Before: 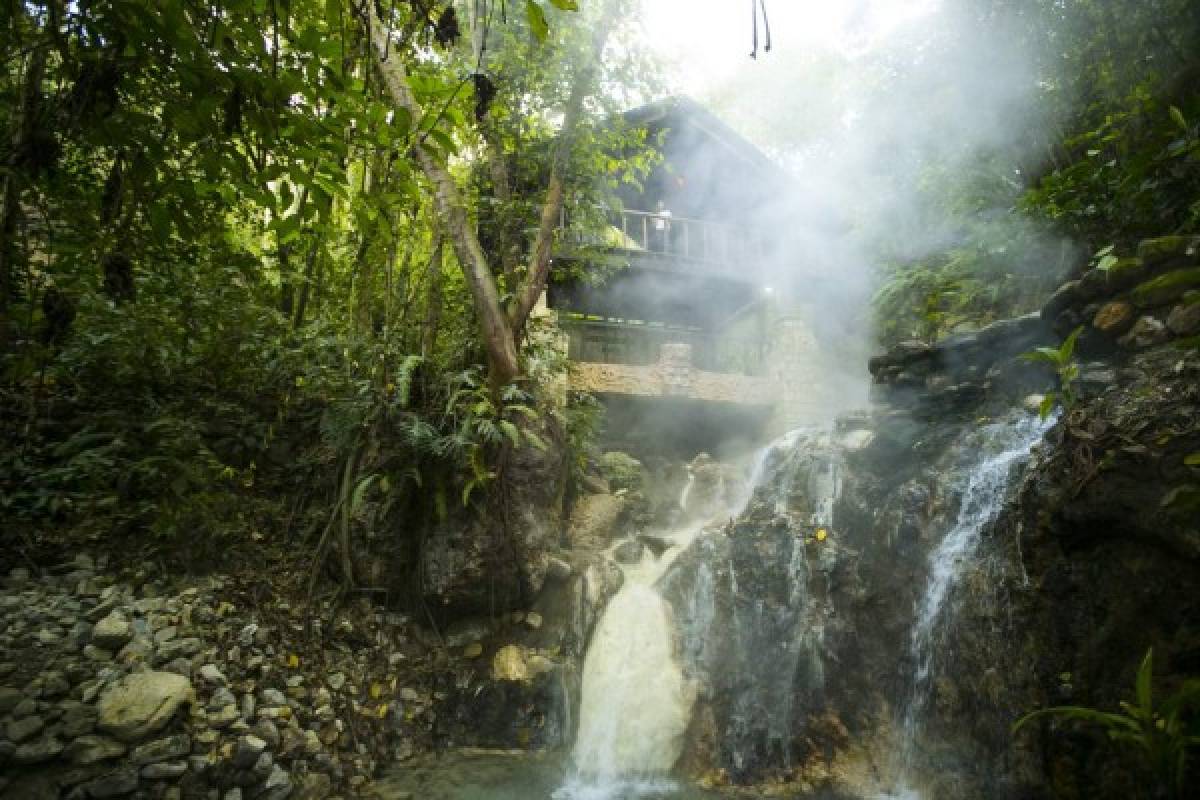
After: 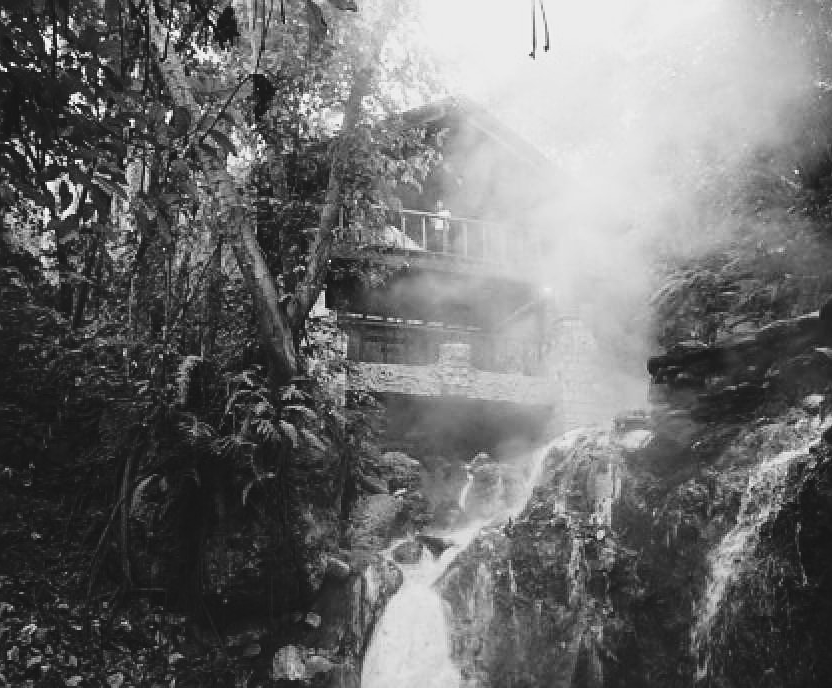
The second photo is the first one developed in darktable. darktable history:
color calibration: output gray [0.267, 0.423, 0.261, 0], illuminant Planckian (black body), x 0.368, y 0.361, temperature 4277.72 K
crop: left 18.46%, right 12.173%, bottom 13.978%
sharpen: on, module defaults
tone curve: curves: ch0 [(0, 0.072) (0.249, 0.176) (0.518, 0.489) (0.832, 0.854) (1, 0.948)], color space Lab, independent channels, preserve colors none
tone equalizer: on, module defaults
